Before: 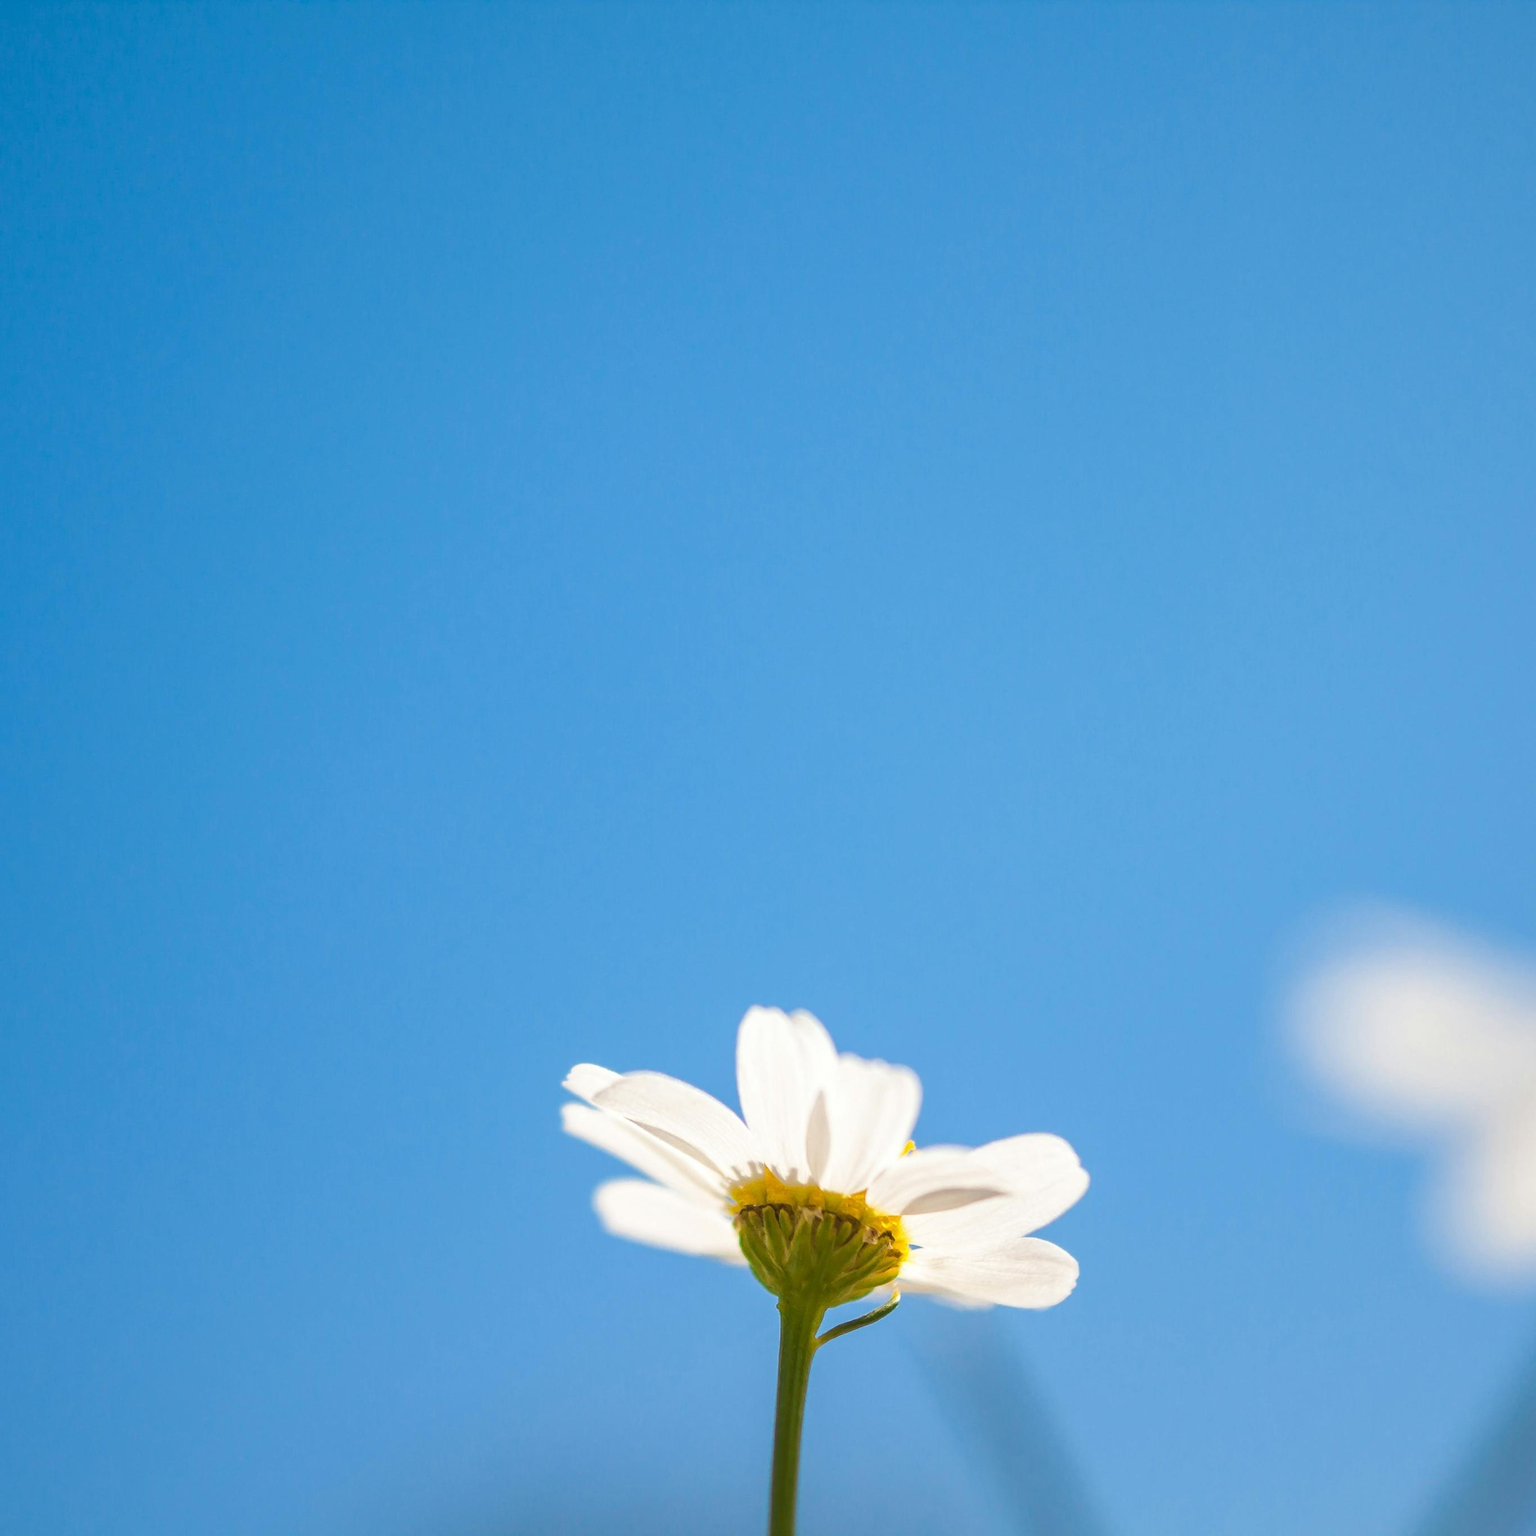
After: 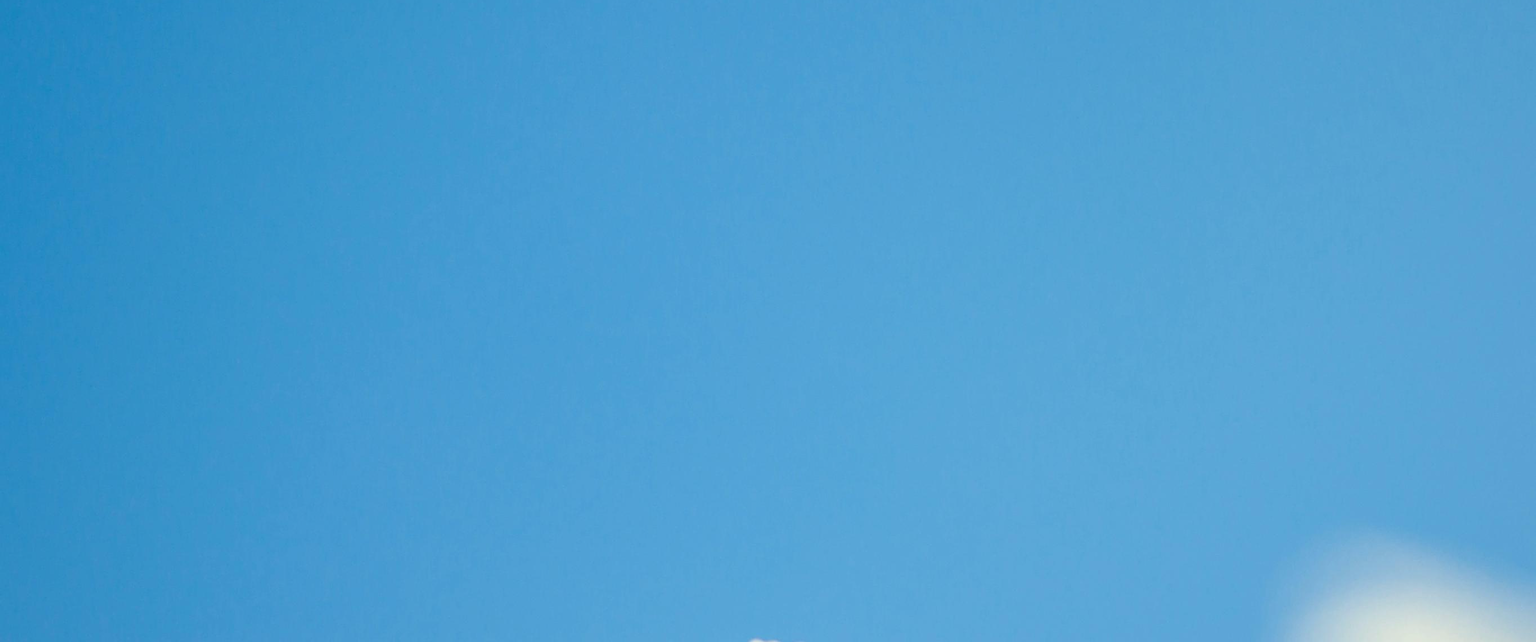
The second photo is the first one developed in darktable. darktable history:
color correction: highlights a* -4.73, highlights b* 5.06, saturation 0.97
crop and rotate: top 23.84%, bottom 34.294%
sharpen: on, module defaults
